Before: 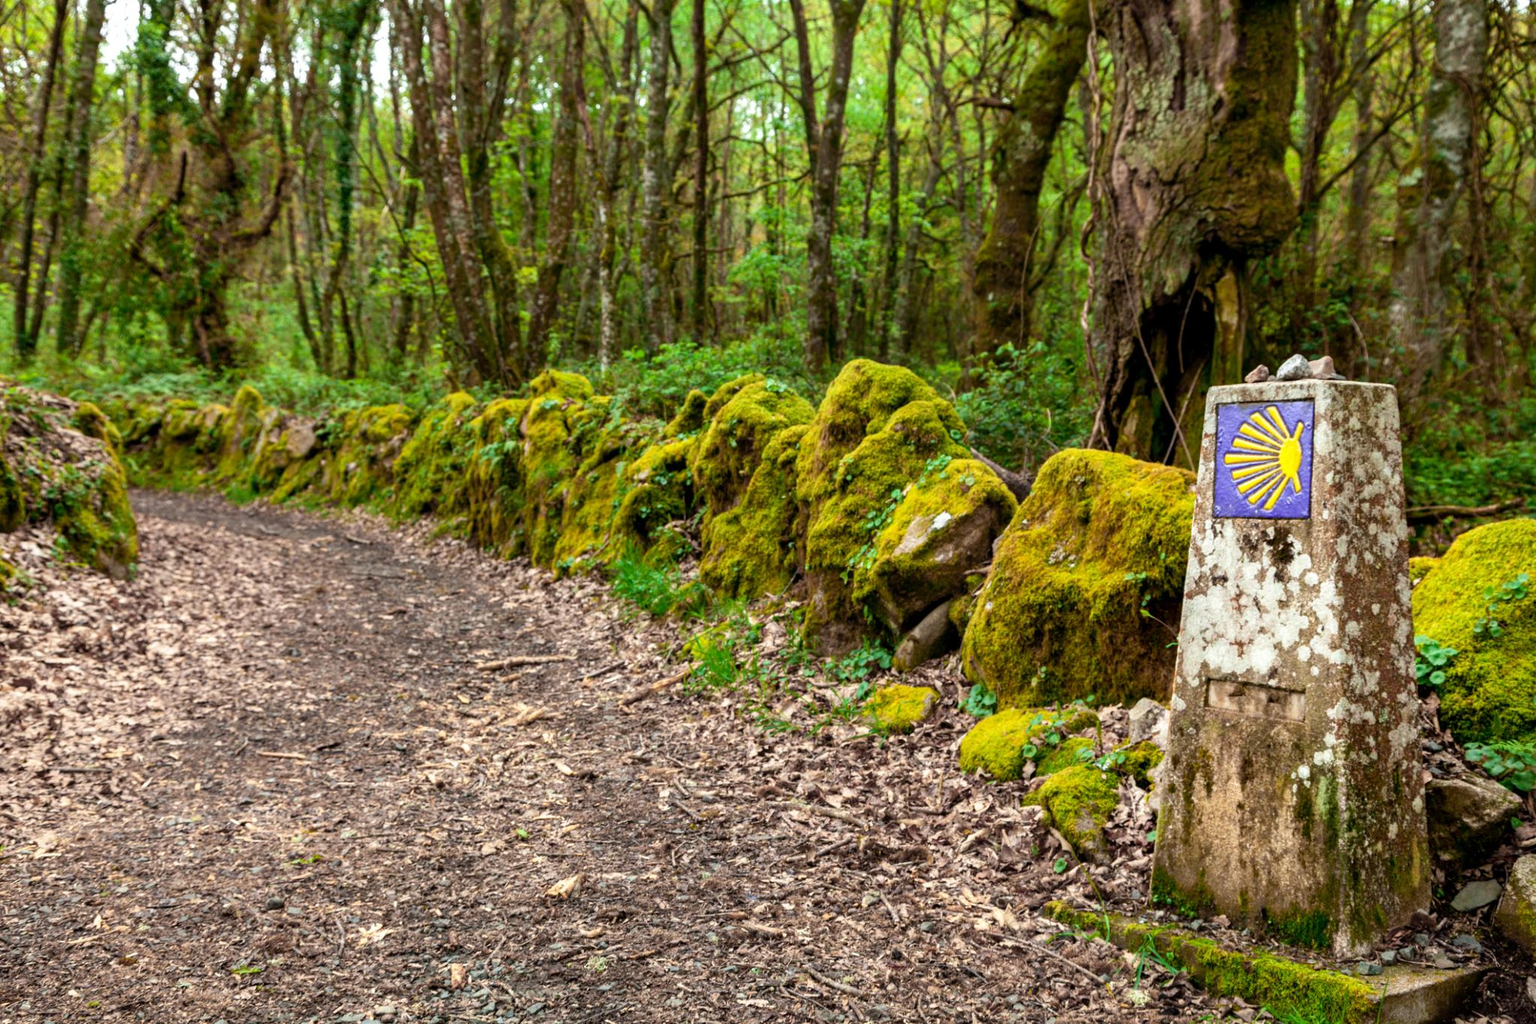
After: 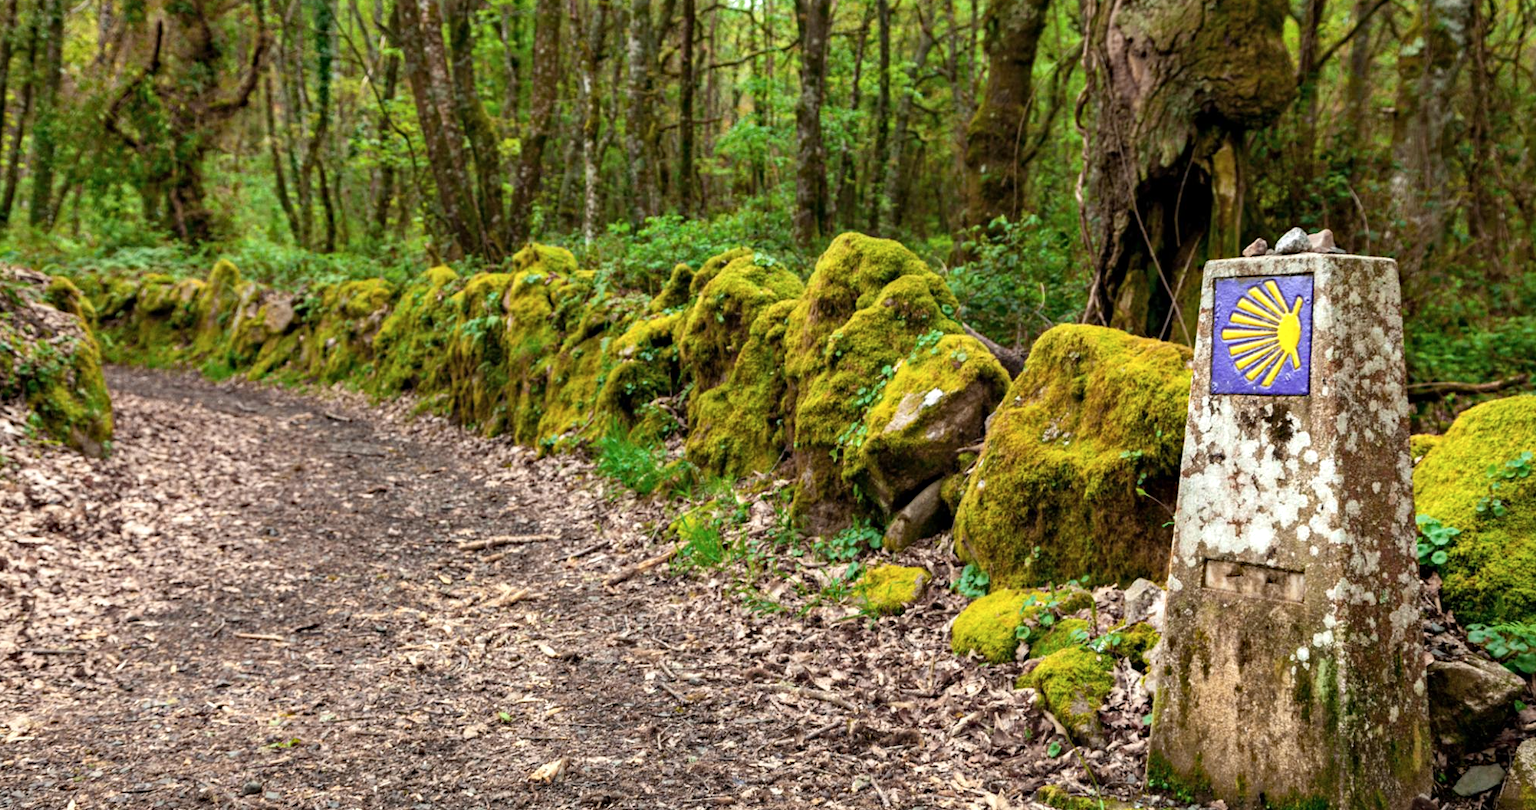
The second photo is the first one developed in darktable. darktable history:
haze removal: compatibility mode true, adaptive false
exposure: exposure 0.129 EV, compensate highlight preservation false
contrast brightness saturation: saturation -0.09
crop and rotate: left 1.822%, top 12.88%, right 0.209%, bottom 9.519%
